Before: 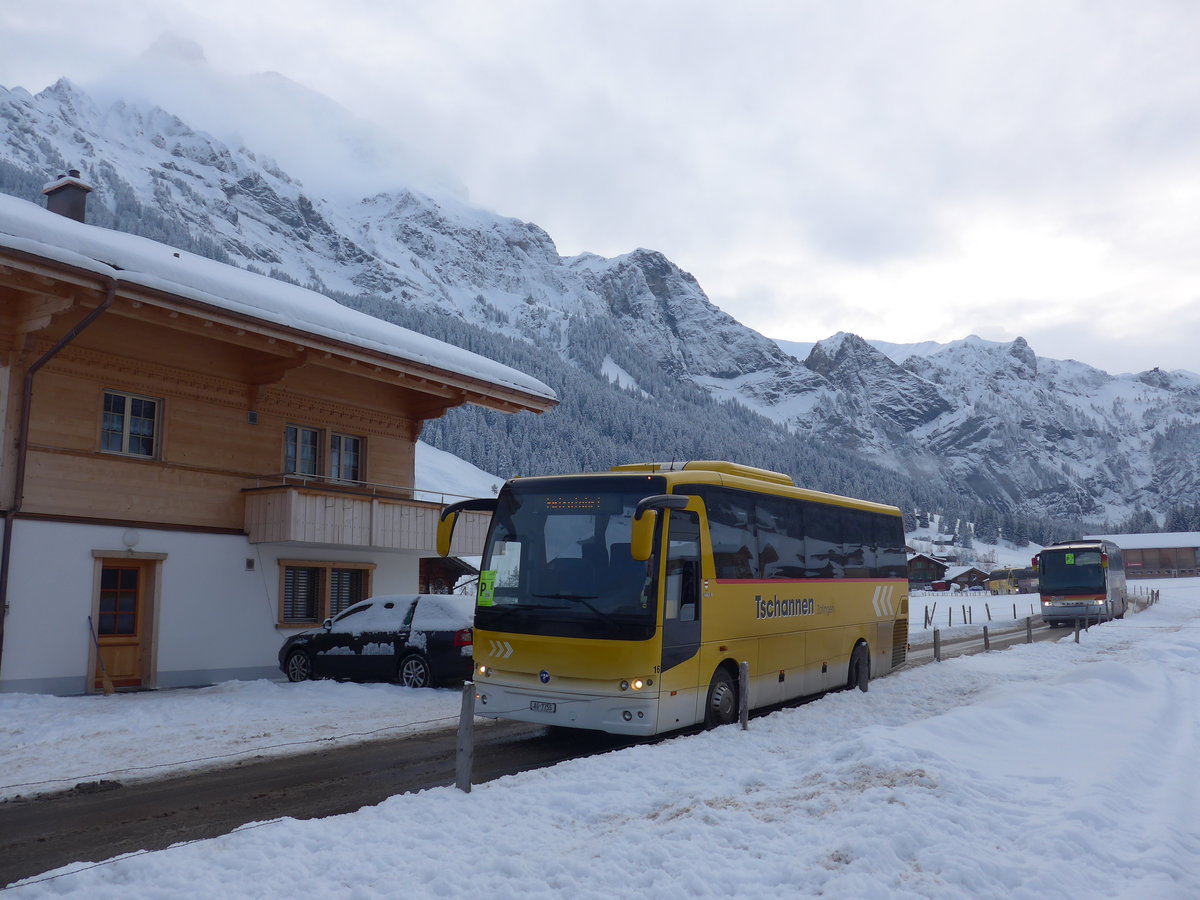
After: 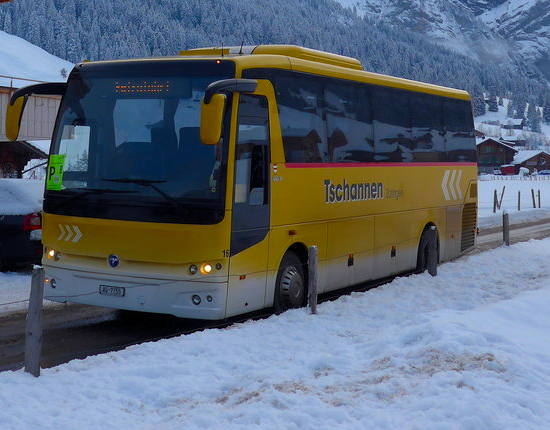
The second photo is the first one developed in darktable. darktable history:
crop: left 35.974%, top 46.225%, right 18.178%, bottom 5.919%
contrast brightness saturation: saturation 0.514
levels: levels [0.026, 0.507, 0.987]
